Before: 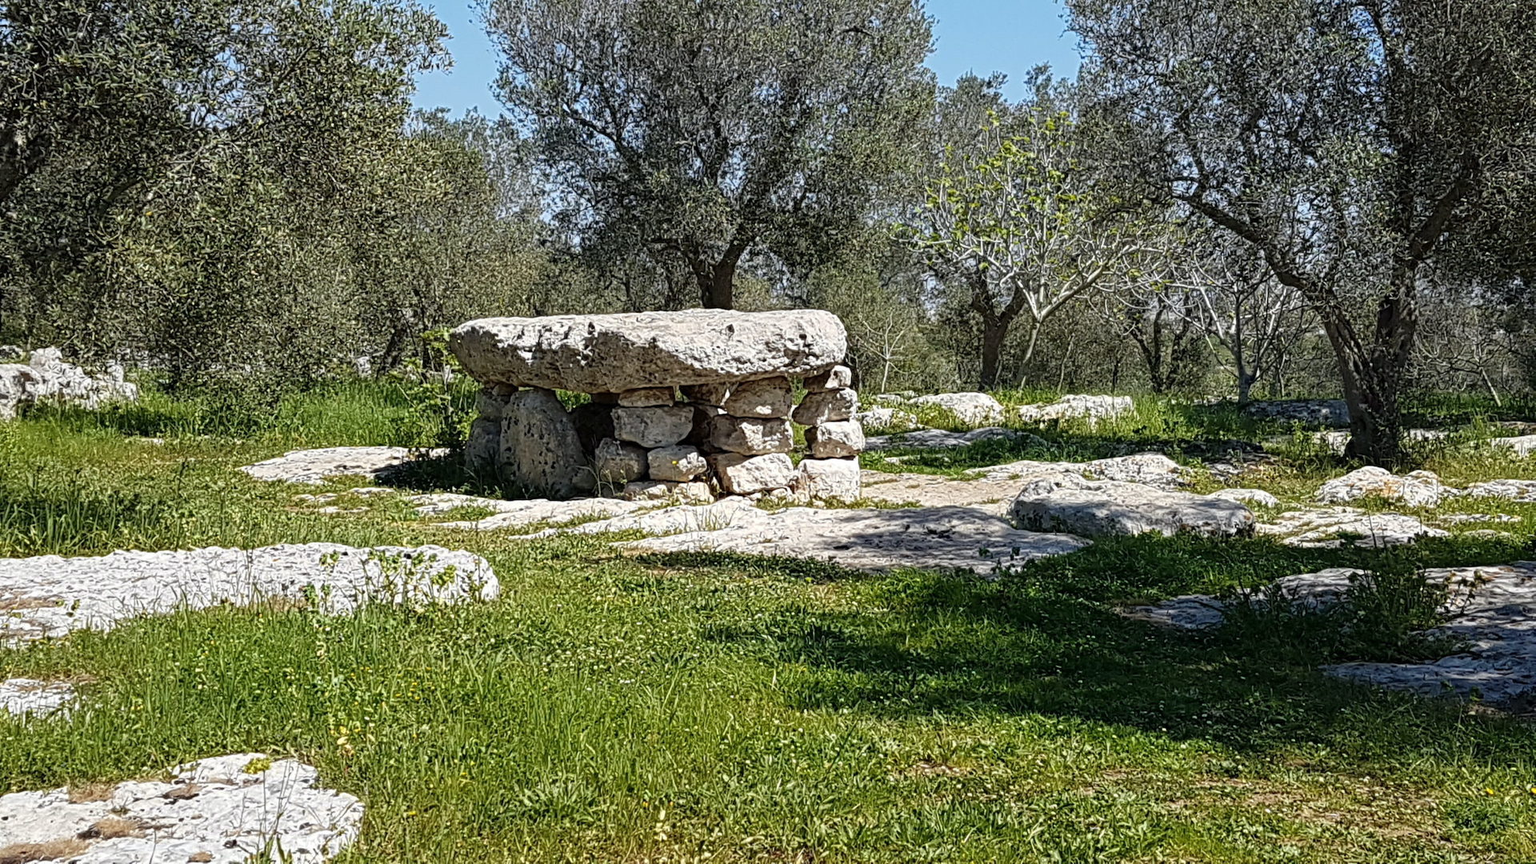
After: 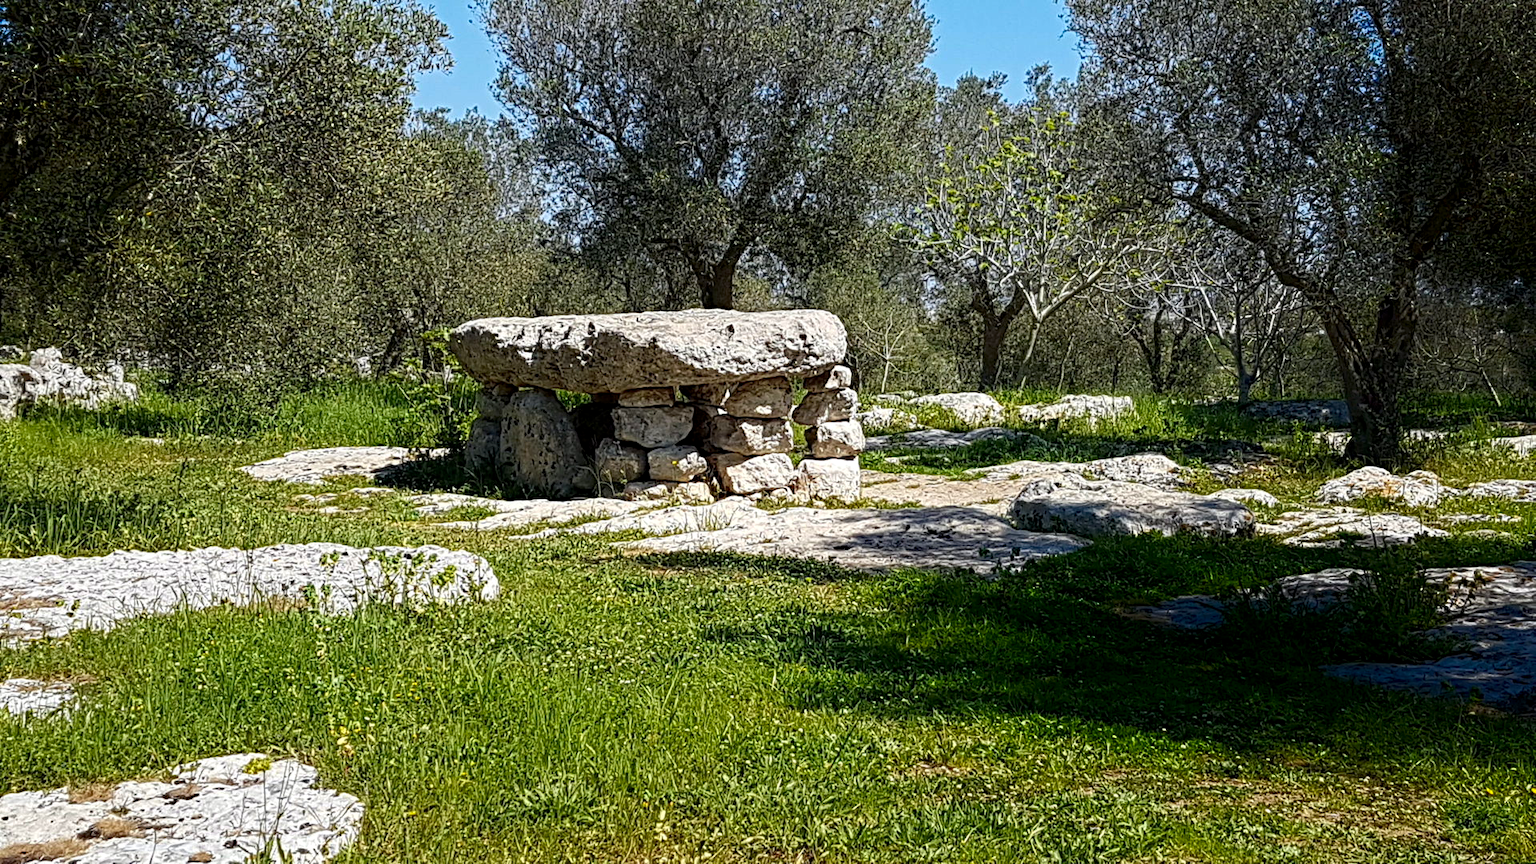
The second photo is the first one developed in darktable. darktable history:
local contrast: highlights 100%, shadows 100%, detail 120%, midtone range 0.2
haze removal: compatibility mode true, adaptive false
shadows and highlights: shadows -88.03, highlights -35.45, shadows color adjustment 99.15%, highlights color adjustment 0%, soften with gaussian
contrast brightness saturation: contrast 0.08, saturation 0.2
